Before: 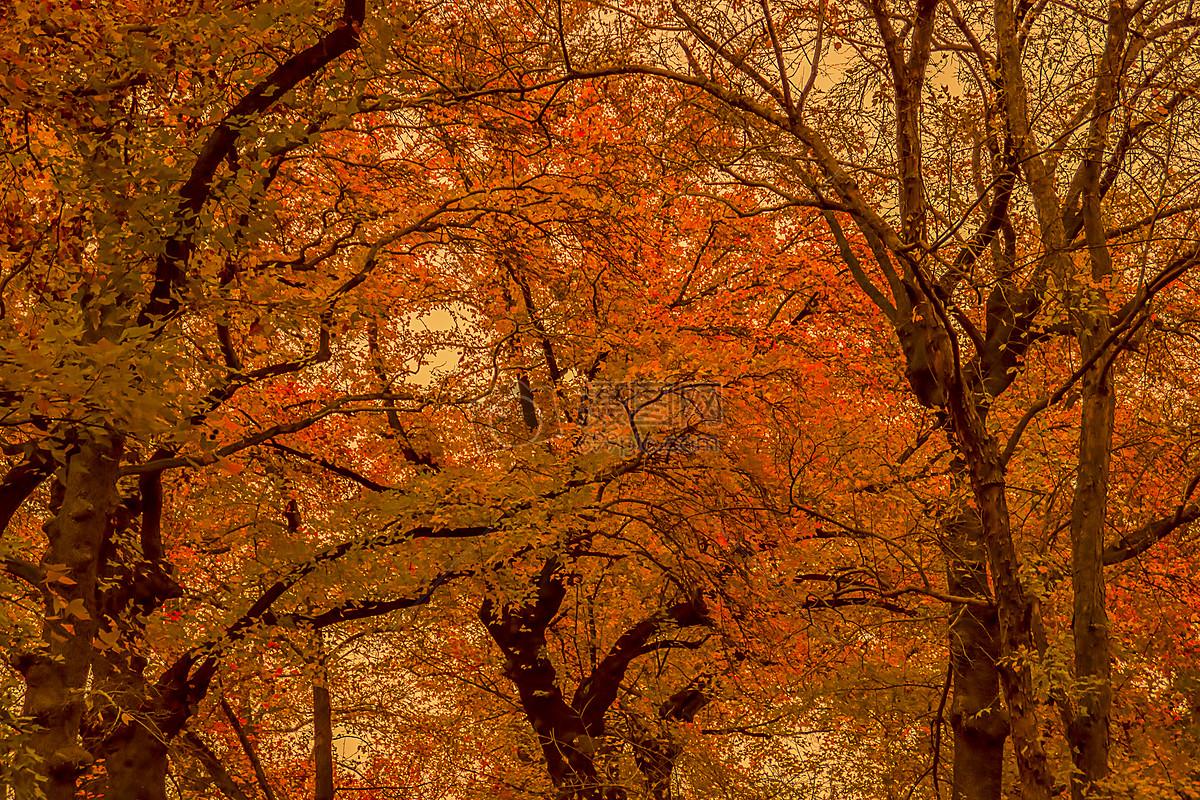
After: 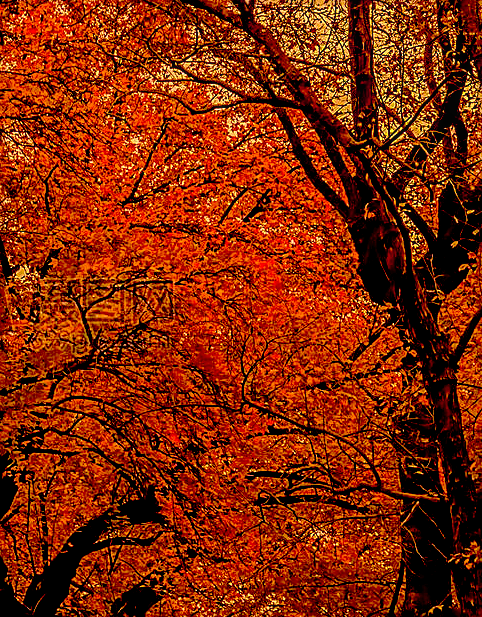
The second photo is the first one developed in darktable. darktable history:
exposure: black level correction 0.057, compensate exposure bias true, compensate highlight preservation false
sharpen: on, module defaults
crop: left 45.724%, top 12.951%, right 14.108%, bottom 9.859%
local contrast: on, module defaults
tone curve: curves: ch0 [(0, 0) (0.003, 0.001) (0.011, 0.002) (0.025, 0.007) (0.044, 0.015) (0.069, 0.022) (0.1, 0.03) (0.136, 0.056) (0.177, 0.115) (0.224, 0.177) (0.277, 0.244) (0.335, 0.322) (0.399, 0.398) (0.468, 0.471) (0.543, 0.545) (0.623, 0.614) (0.709, 0.685) (0.801, 0.765) (0.898, 0.867) (1, 1)], preserve colors none
base curve: curves: ch0 [(0, 0) (0.74, 0.67) (1, 1)], preserve colors none
